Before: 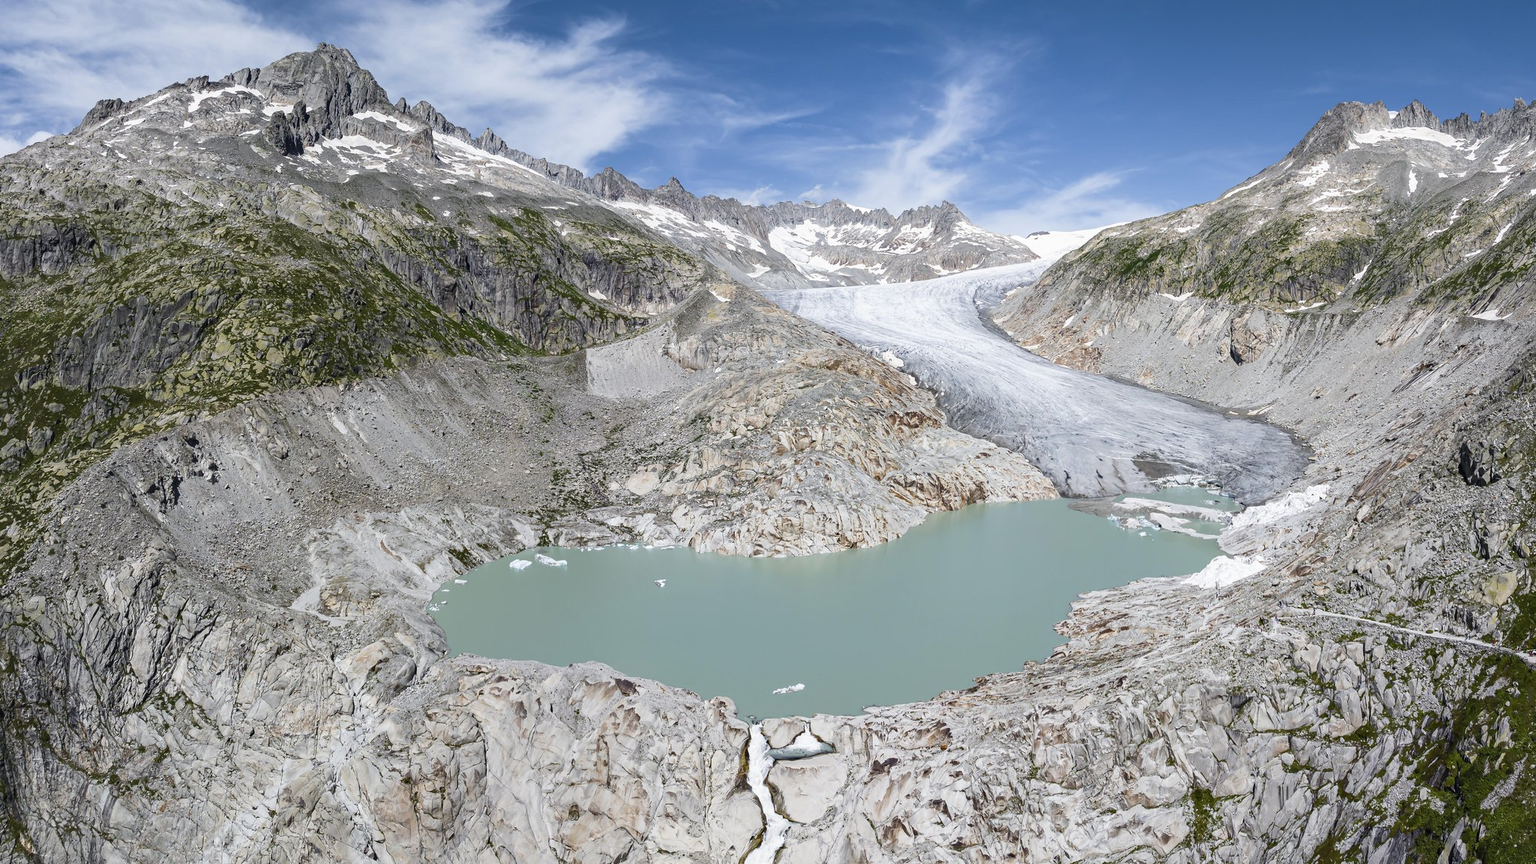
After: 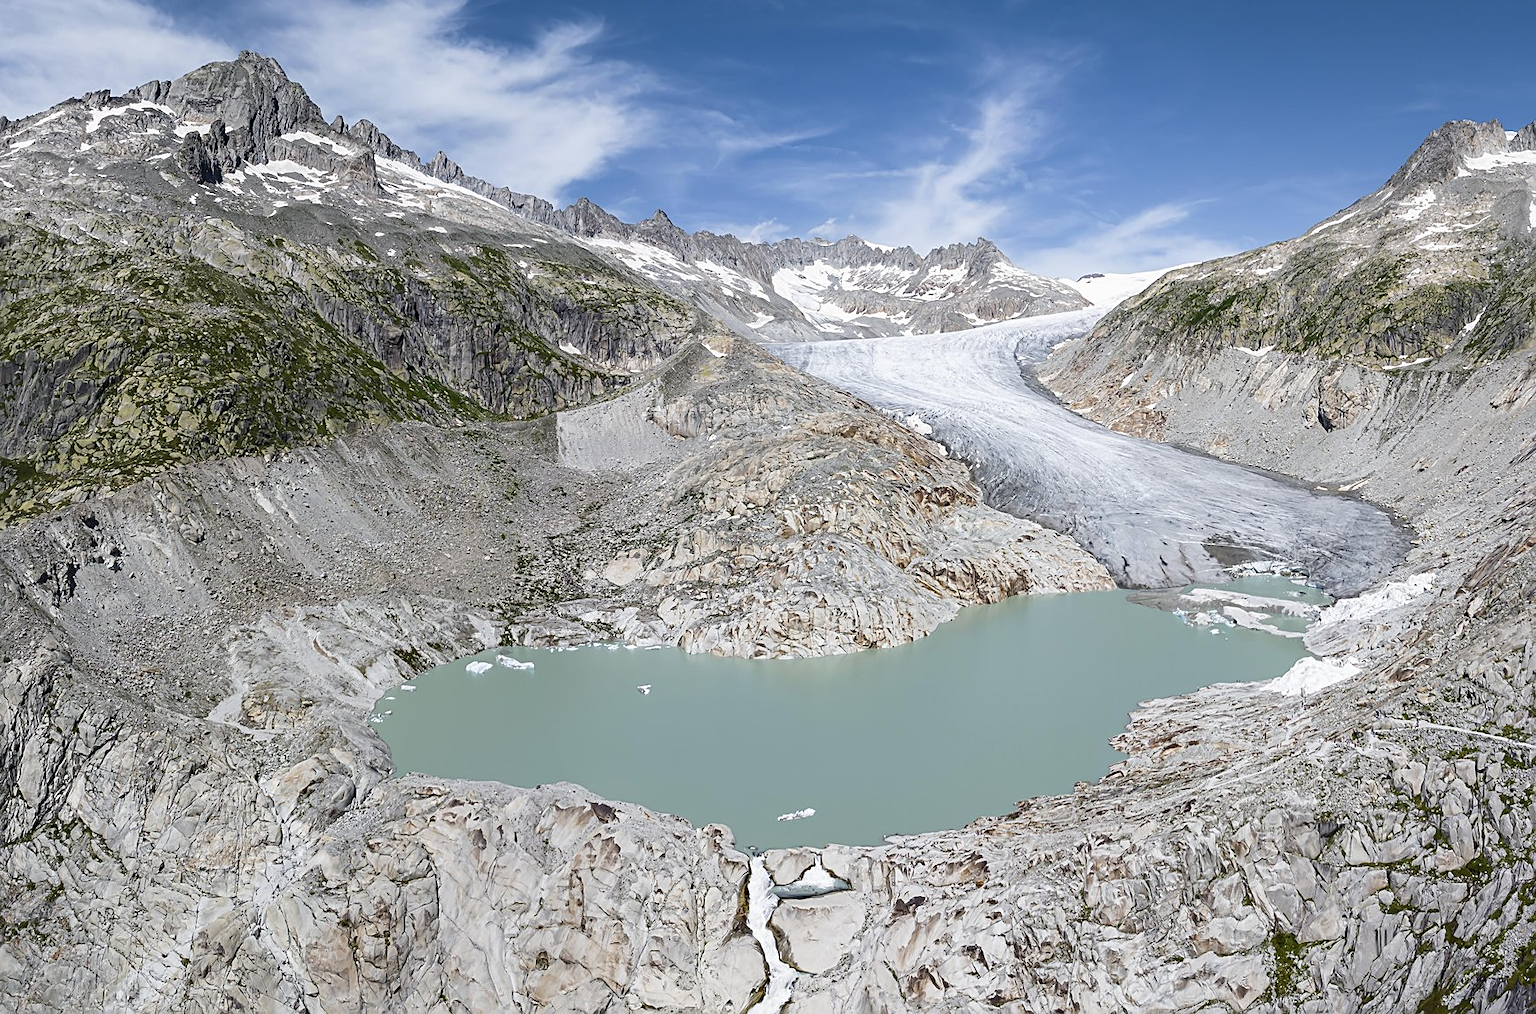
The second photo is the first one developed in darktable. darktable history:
crop: left 7.568%, right 7.818%
sharpen: on, module defaults
